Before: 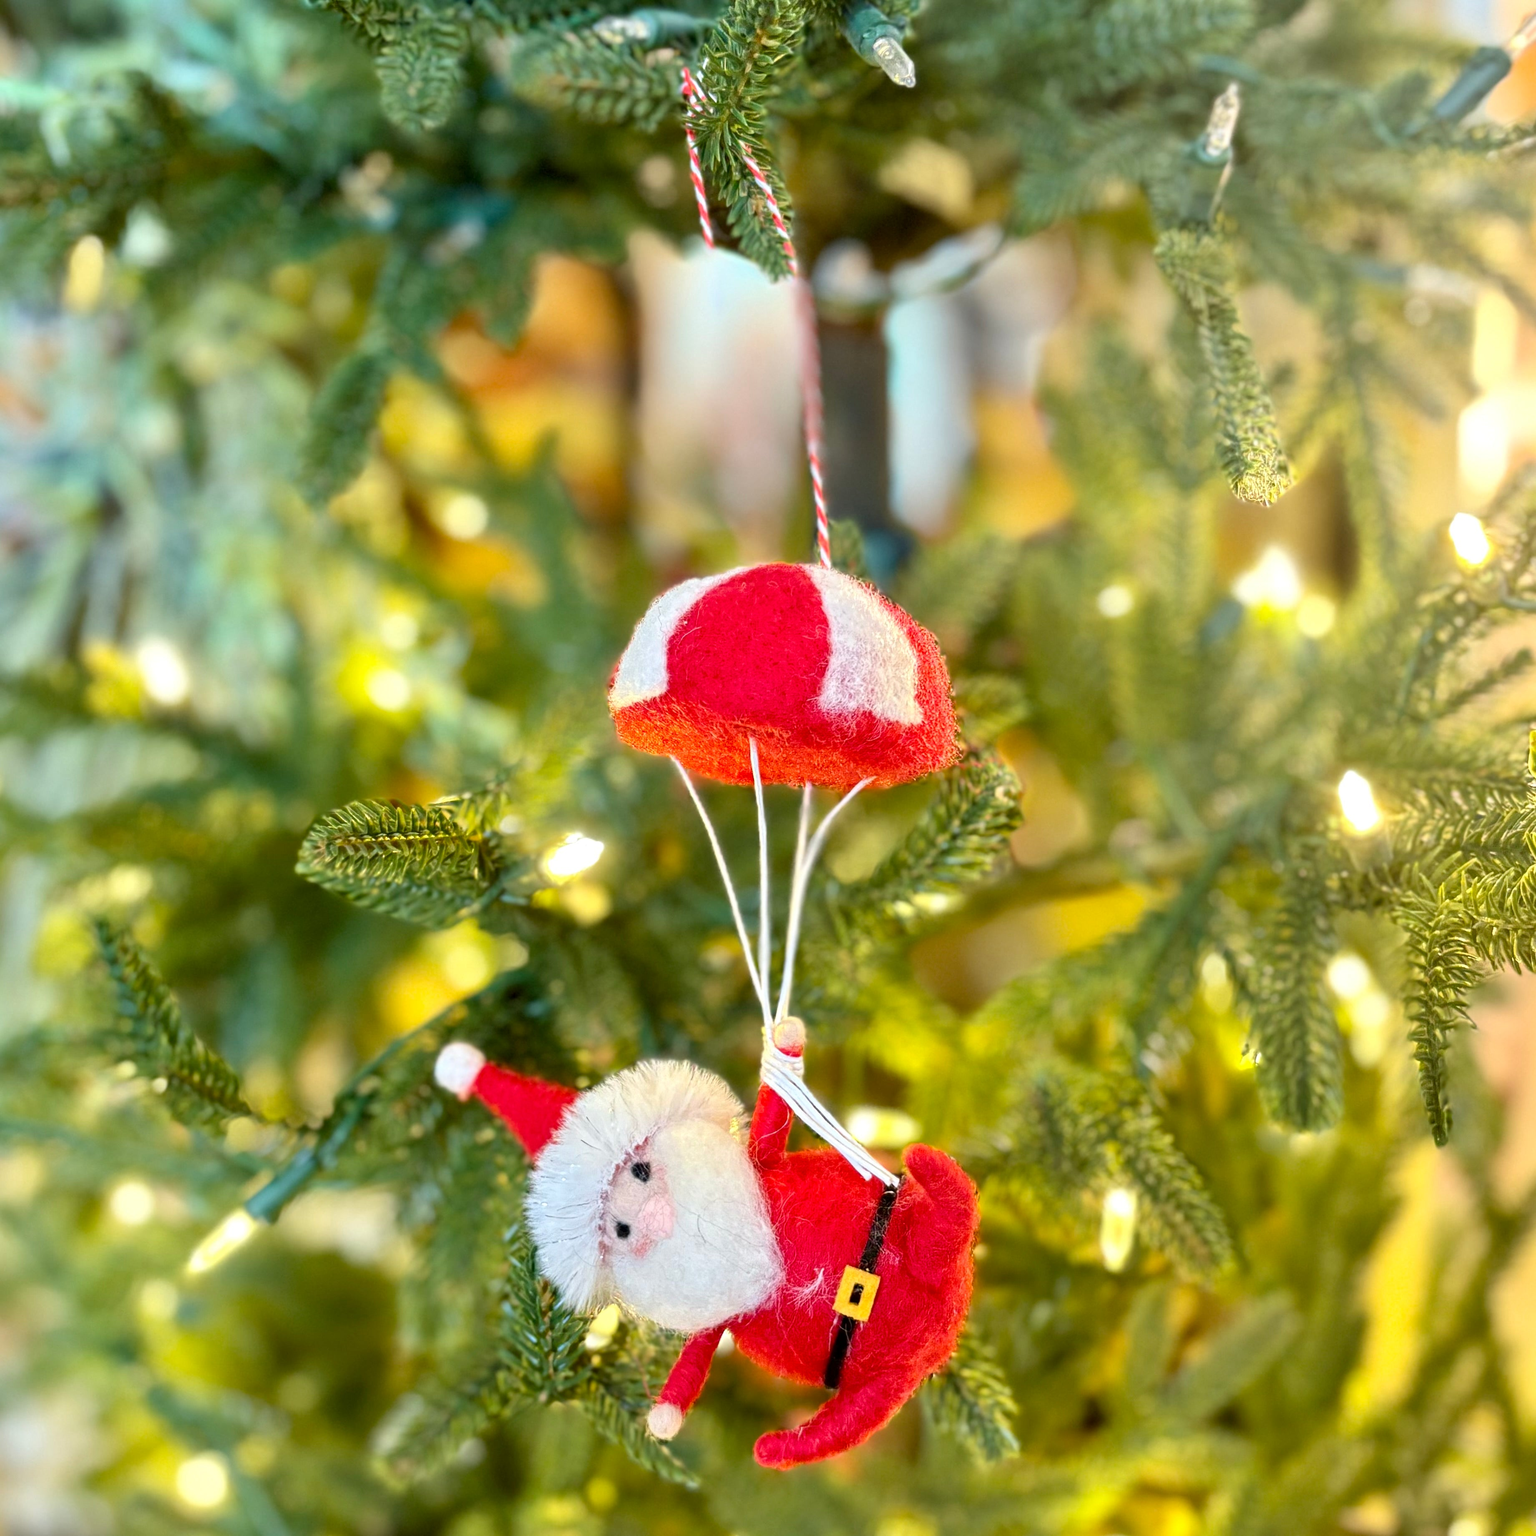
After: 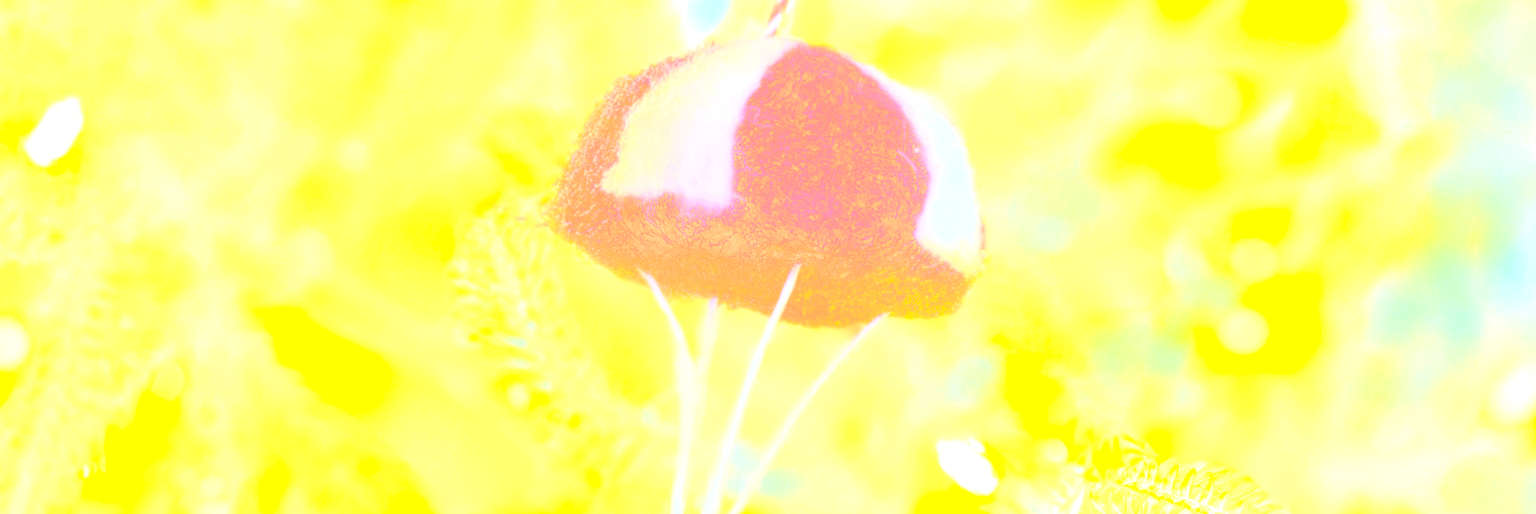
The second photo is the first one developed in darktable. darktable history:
contrast brightness saturation: contrast 0.2, brightness 0.16, saturation 0.22
crop and rotate: angle 16.12°, top 30.835%, bottom 35.653%
color balance rgb: perceptual saturation grading › global saturation 20%, global vibrance 20%
bloom: size 85%, threshold 5%, strength 85%
